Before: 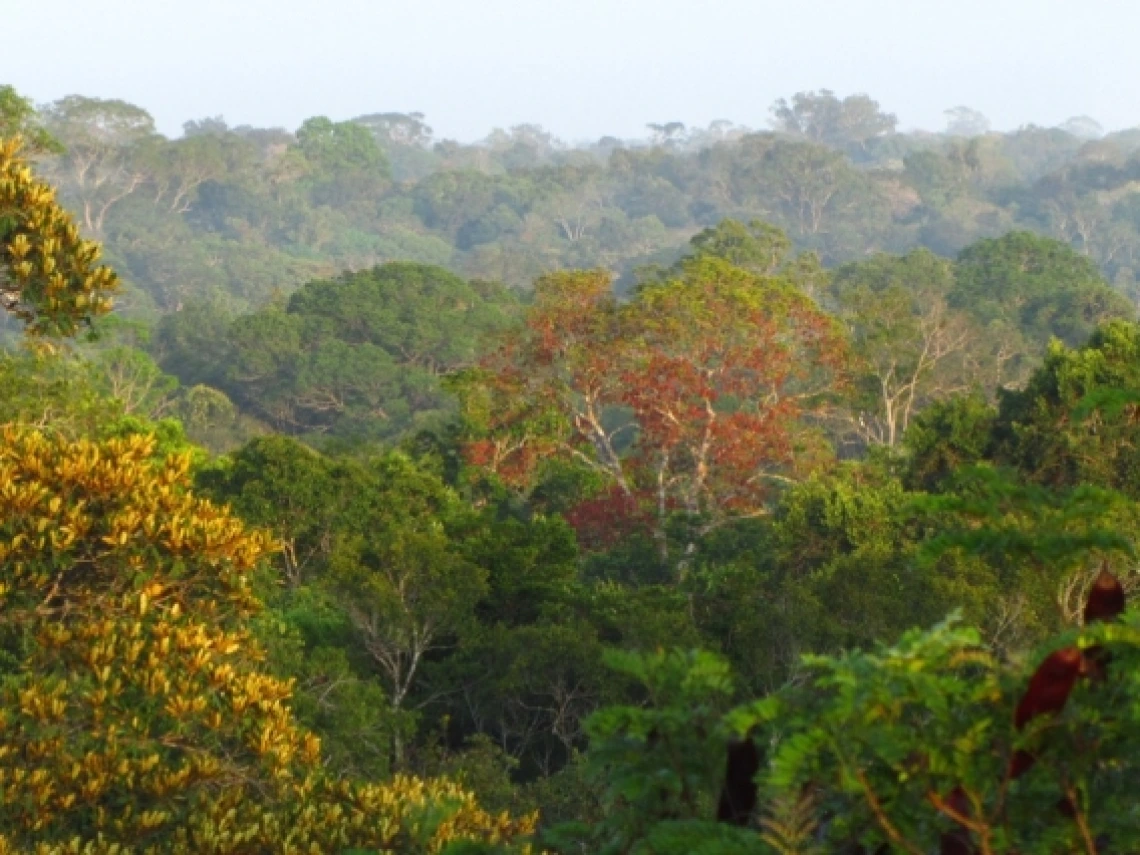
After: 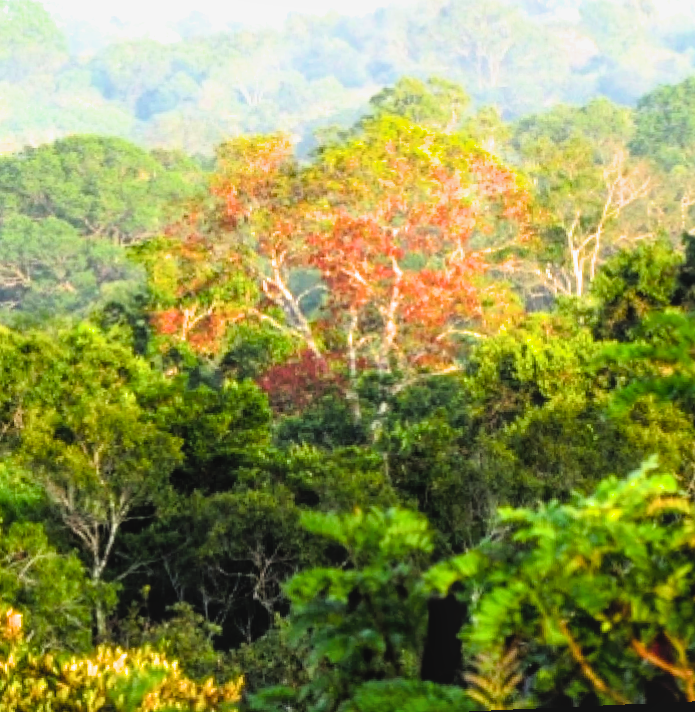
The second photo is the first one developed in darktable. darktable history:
crop and rotate: left 28.256%, top 17.734%, right 12.656%, bottom 3.573%
exposure: black level correction 0, exposure 1.2 EV, compensate exposure bias true, compensate highlight preservation false
filmic rgb: black relative exposure -3.75 EV, white relative exposure 2.4 EV, dynamic range scaling -50%, hardness 3.42, latitude 30%, contrast 1.8
color balance rgb: perceptual saturation grading › global saturation 25%, global vibrance 20%
local contrast: on, module defaults
contrast brightness saturation: contrast -0.1, brightness 0.05, saturation 0.08
rotate and perspective: rotation -2.56°, automatic cropping off
